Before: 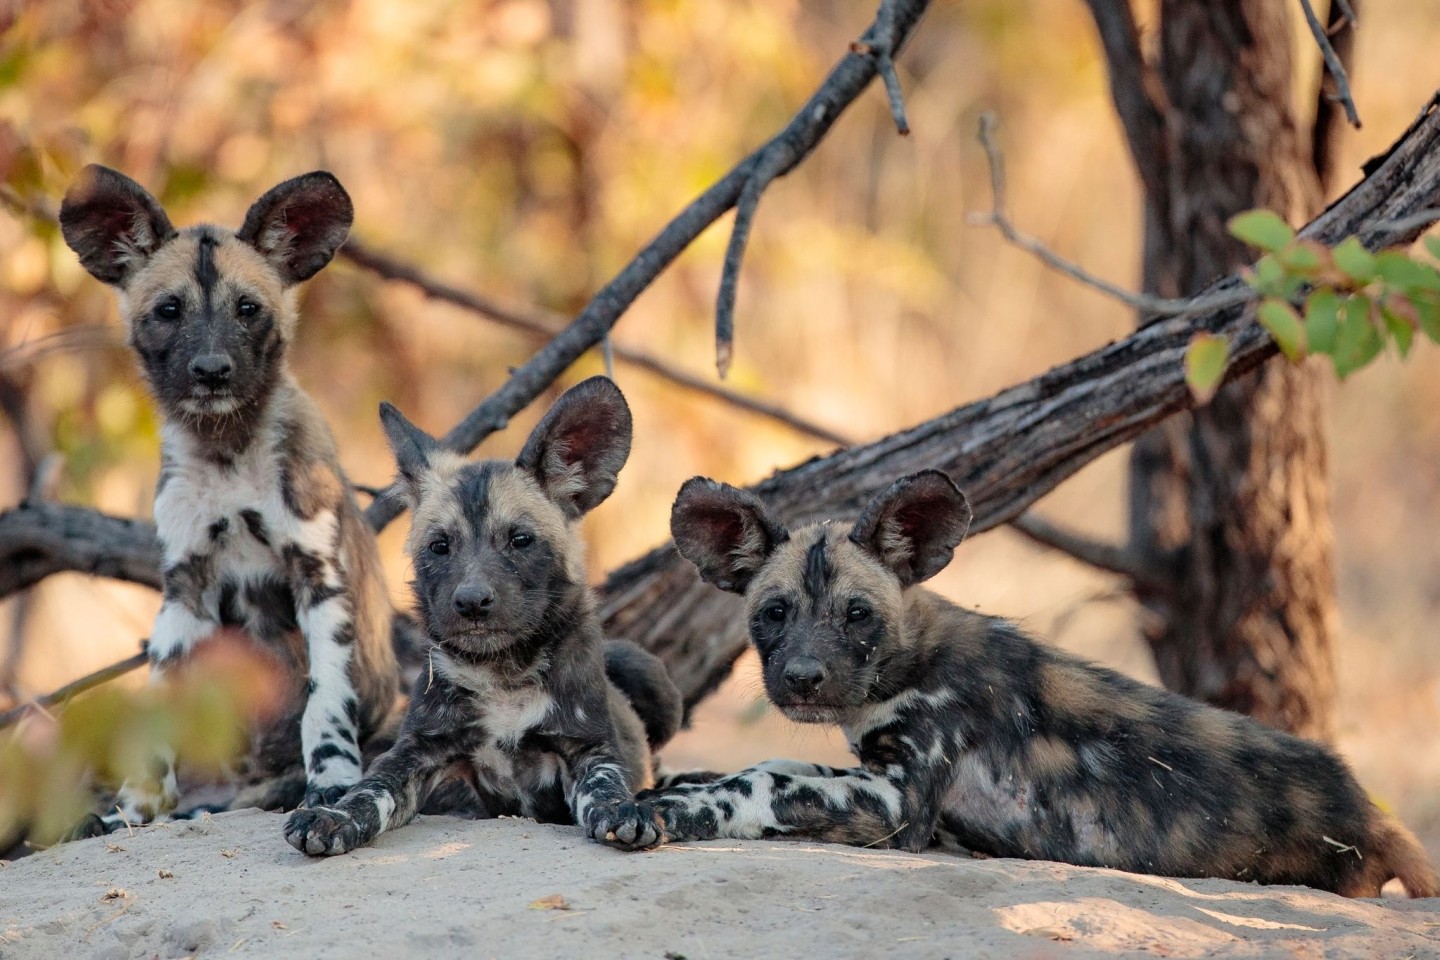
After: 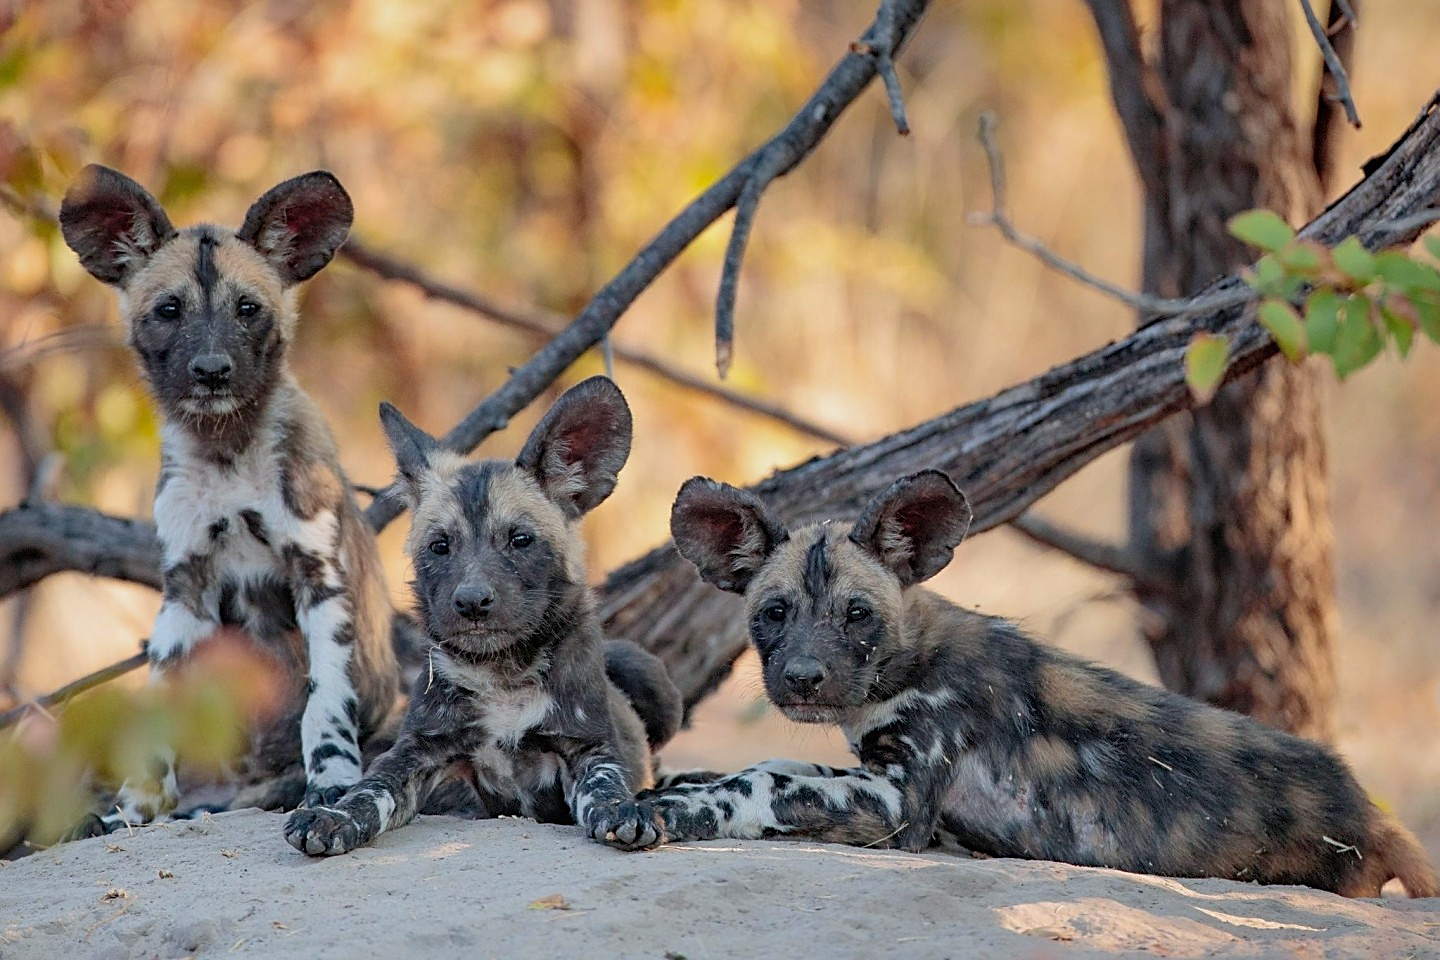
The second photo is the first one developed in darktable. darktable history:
white balance: red 0.967, blue 1.049
shadows and highlights: on, module defaults
sharpen: on, module defaults
exposure: compensate highlight preservation false
